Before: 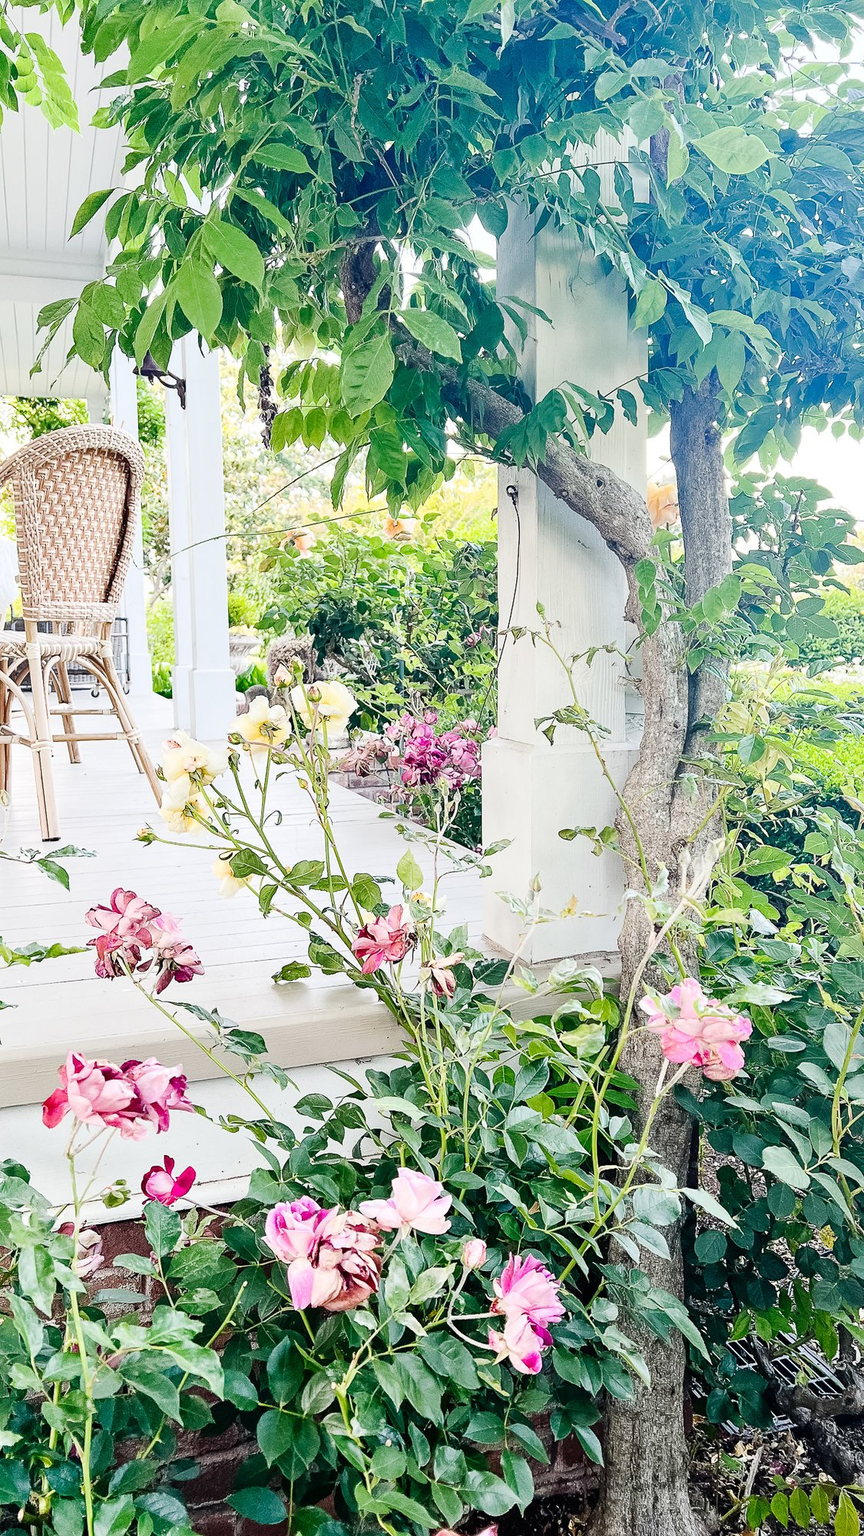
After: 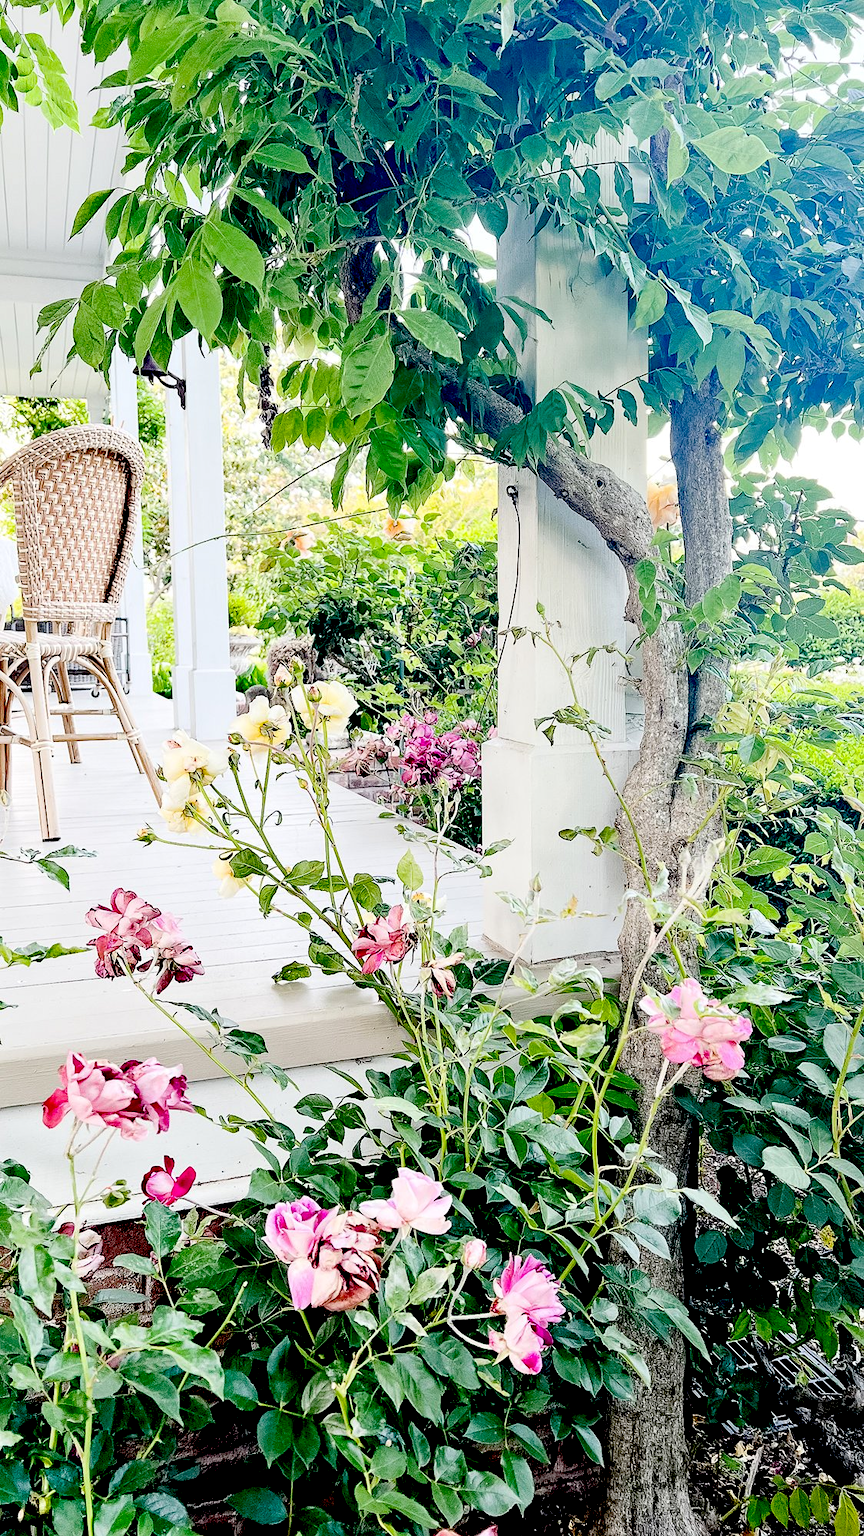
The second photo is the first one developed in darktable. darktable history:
exposure: black level correction 0.048, exposure 0.014 EV, compensate highlight preservation false
